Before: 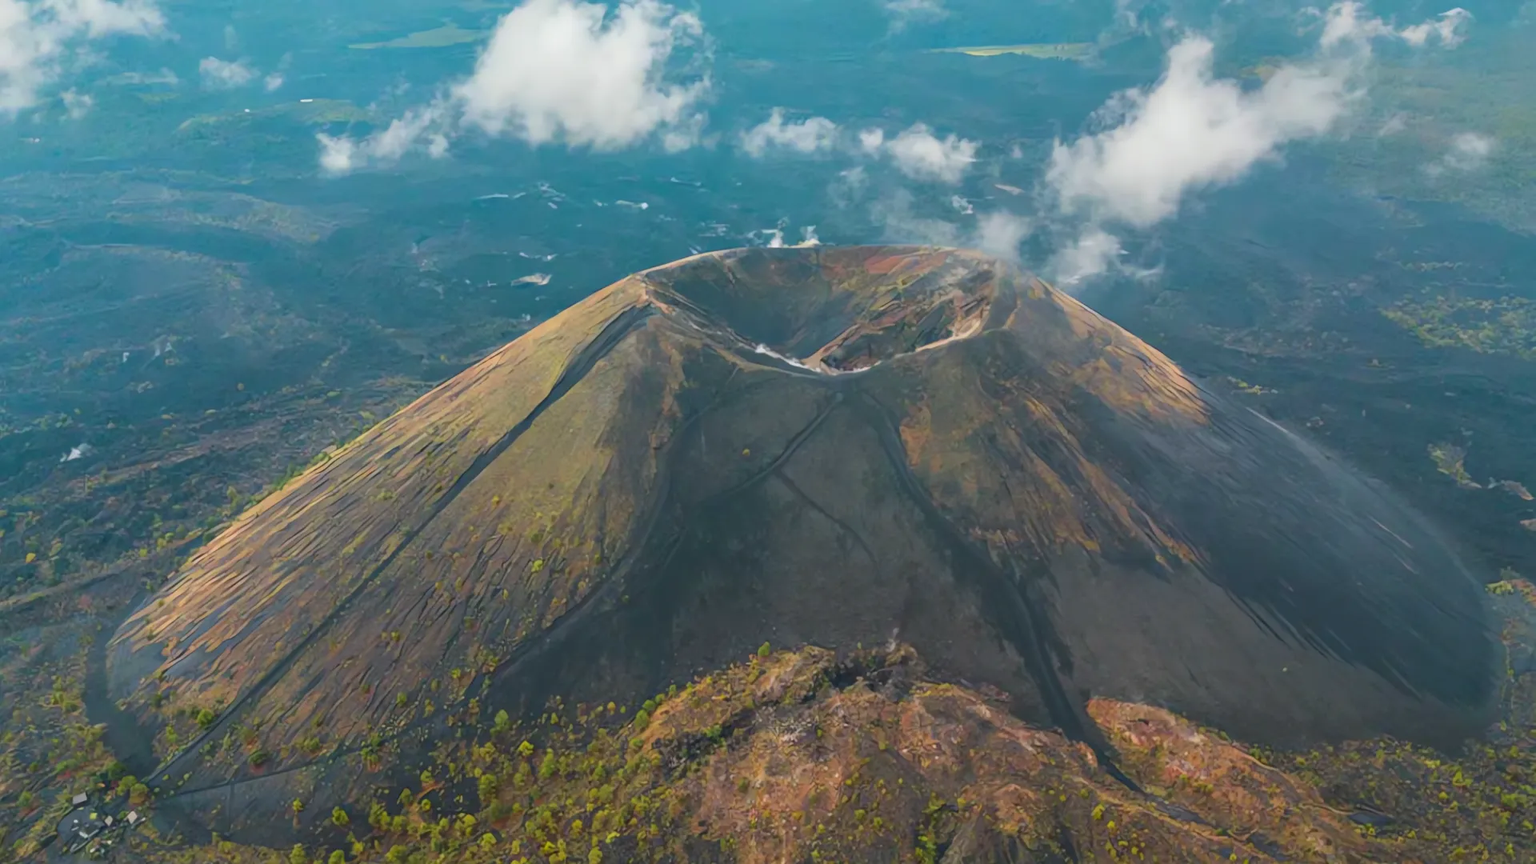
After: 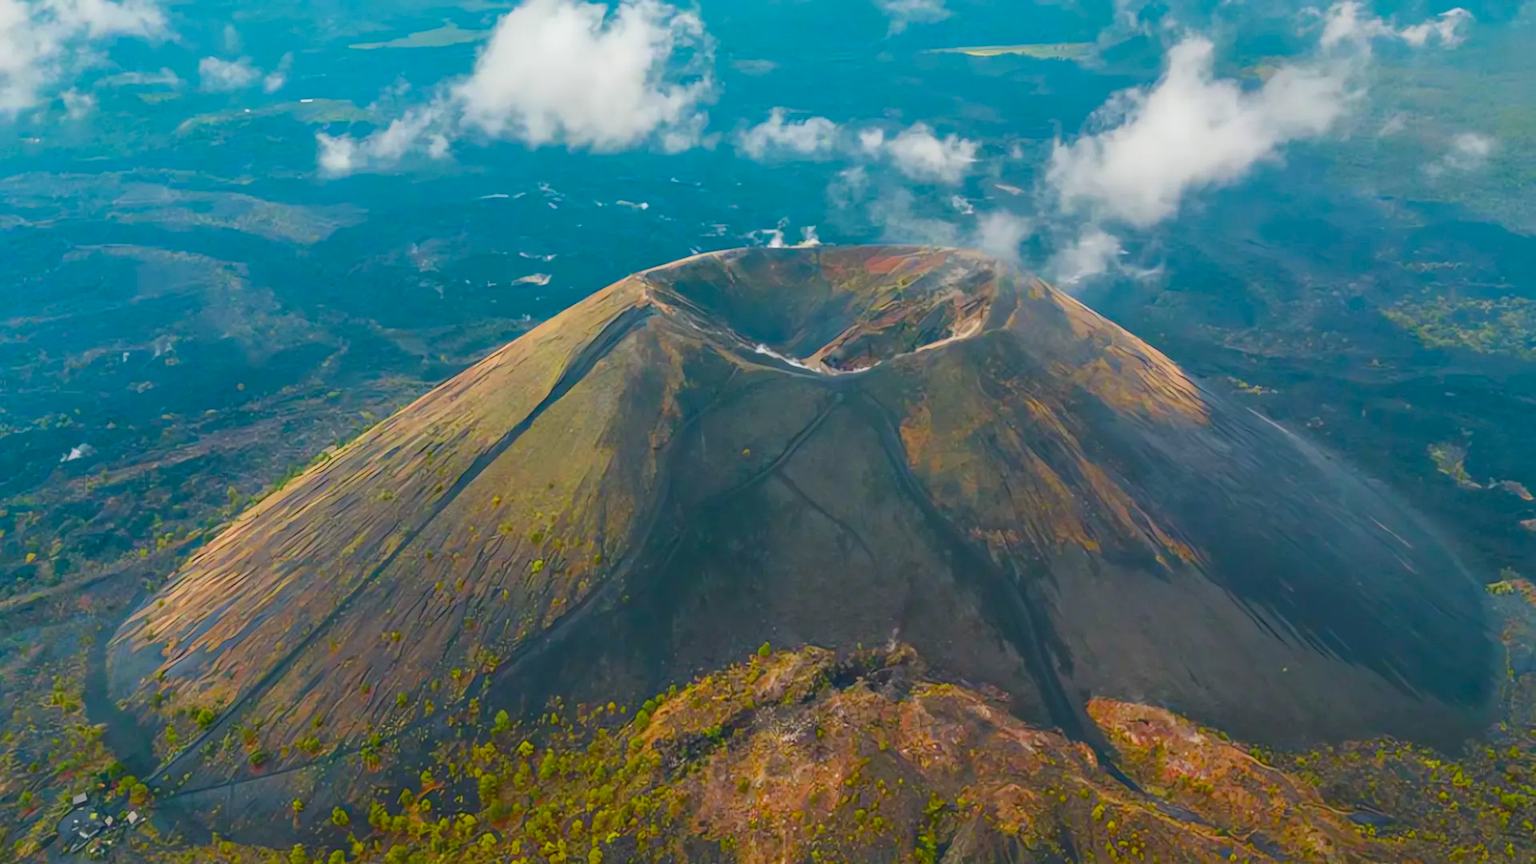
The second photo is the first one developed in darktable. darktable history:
color balance rgb: perceptual saturation grading › global saturation 45.577%, perceptual saturation grading › highlights -50.433%, perceptual saturation grading › shadows 31.157%, global vibrance 20%
